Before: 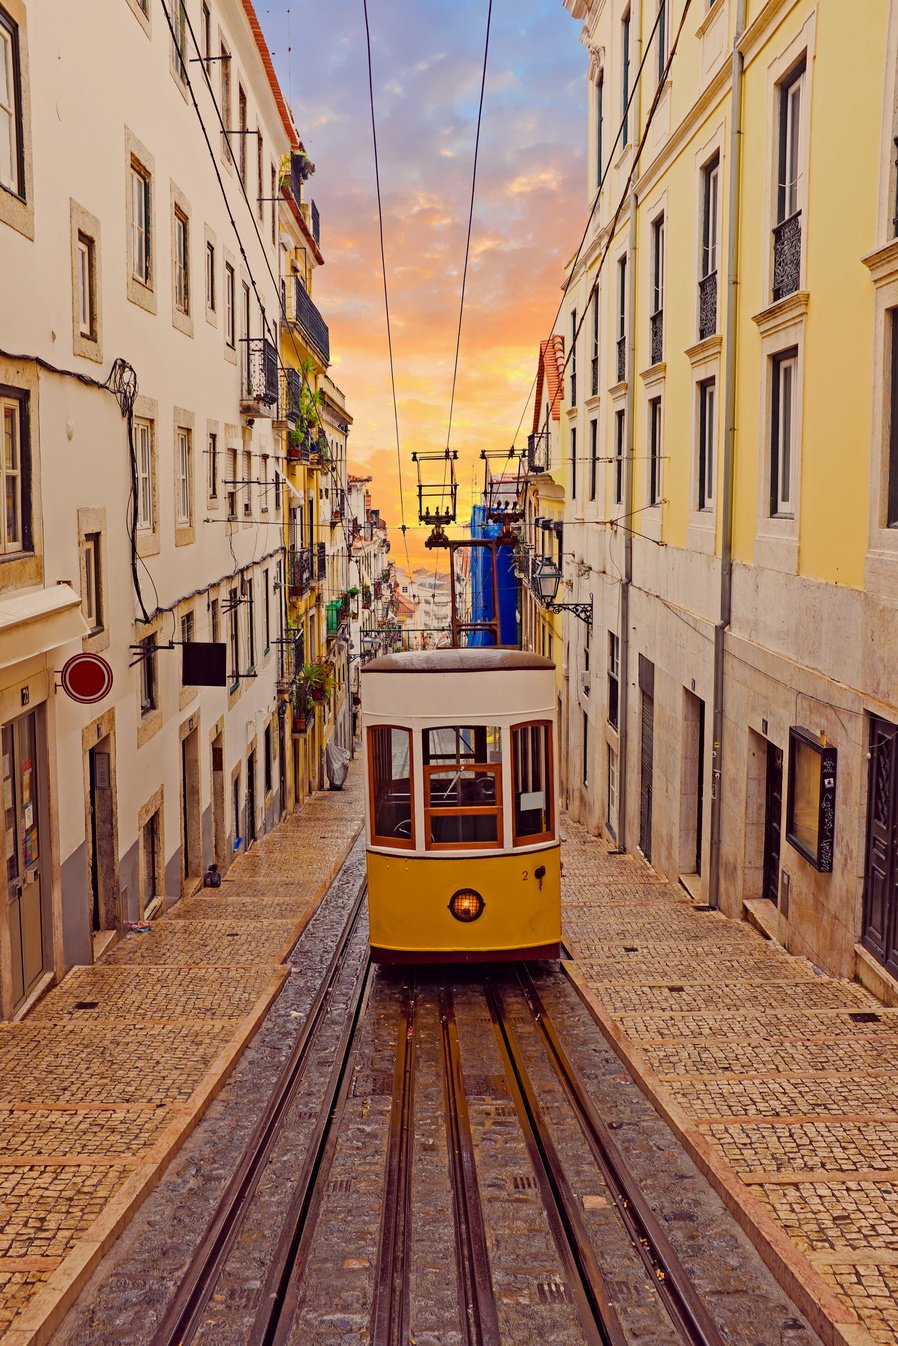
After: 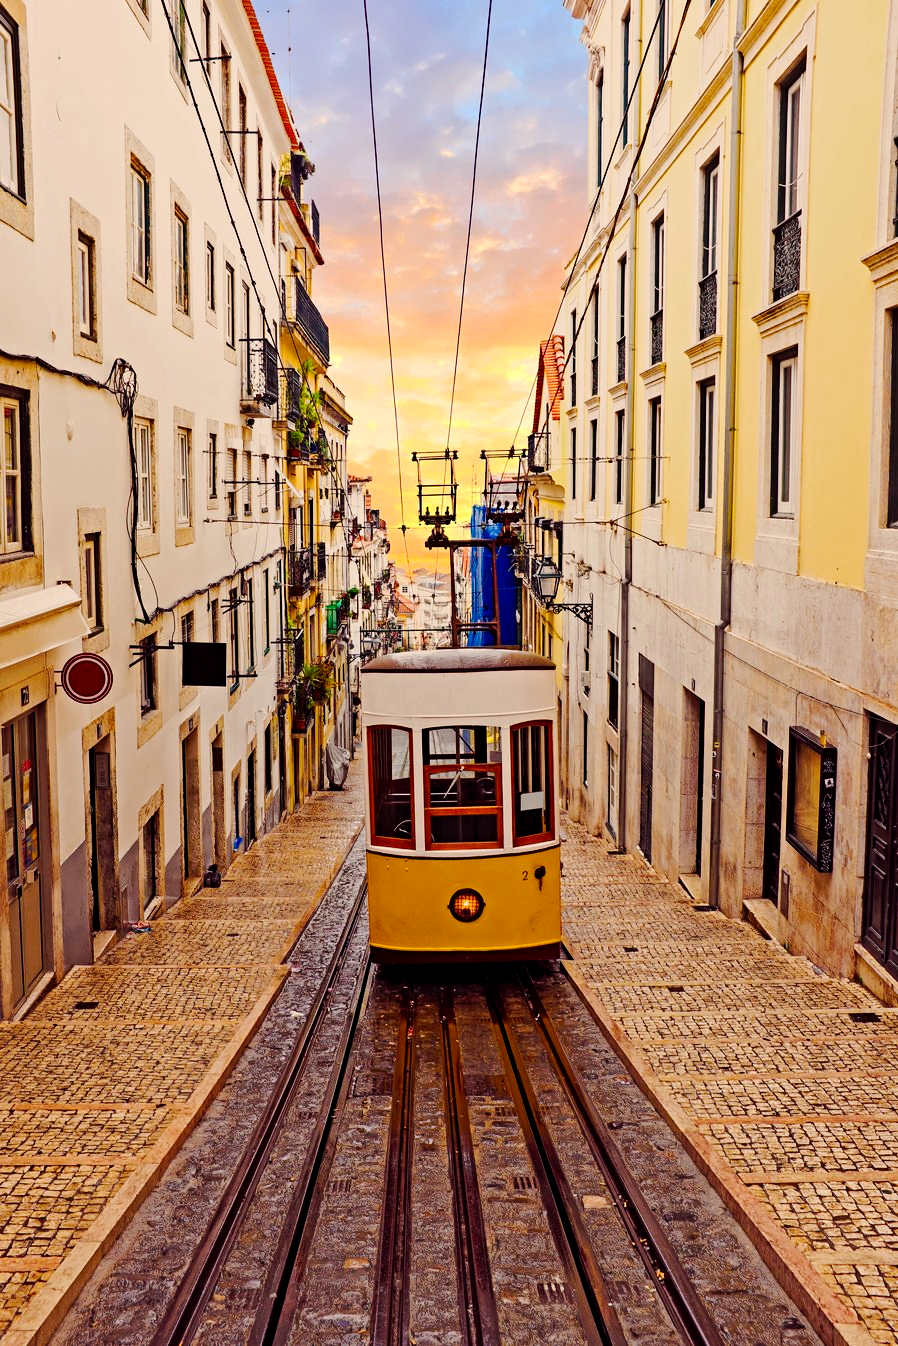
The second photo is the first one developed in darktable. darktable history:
tone curve: curves: ch0 [(0.029, 0) (0.134, 0.063) (0.249, 0.198) (0.378, 0.365) (0.499, 0.529) (1, 1)], preserve colors none
tone equalizer: -8 EV -0.404 EV, -7 EV -0.403 EV, -6 EV -0.311 EV, -5 EV -0.226 EV, -3 EV 0.206 EV, -2 EV 0.327 EV, -1 EV 0.394 EV, +0 EV 0.416 EV, edges refinement/feathering 500, mask exposure compensation -1.57 EV, preserve details no
